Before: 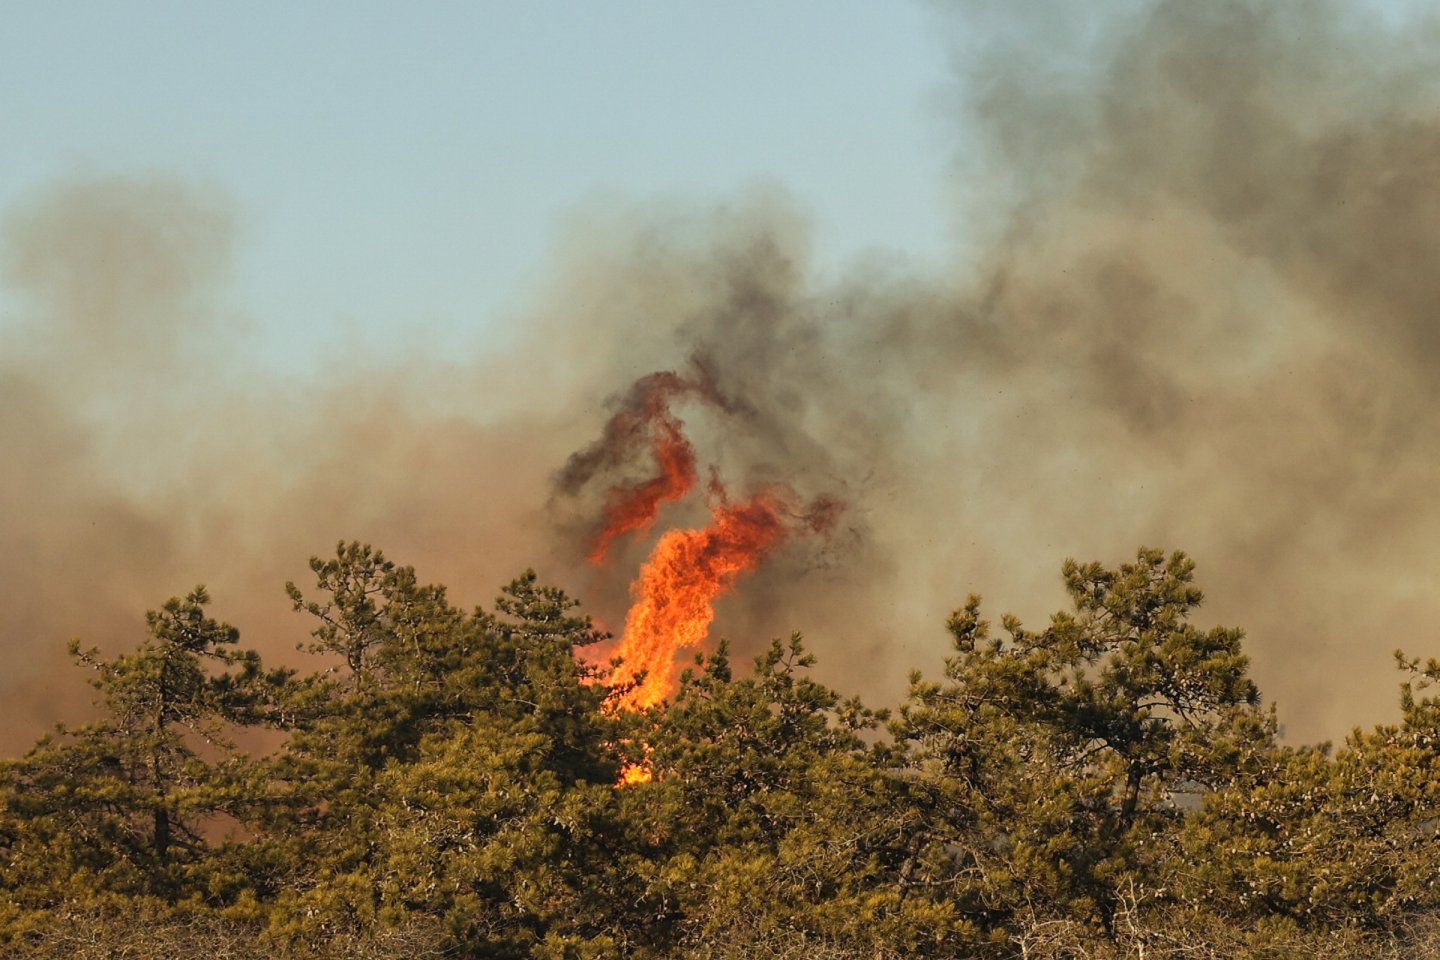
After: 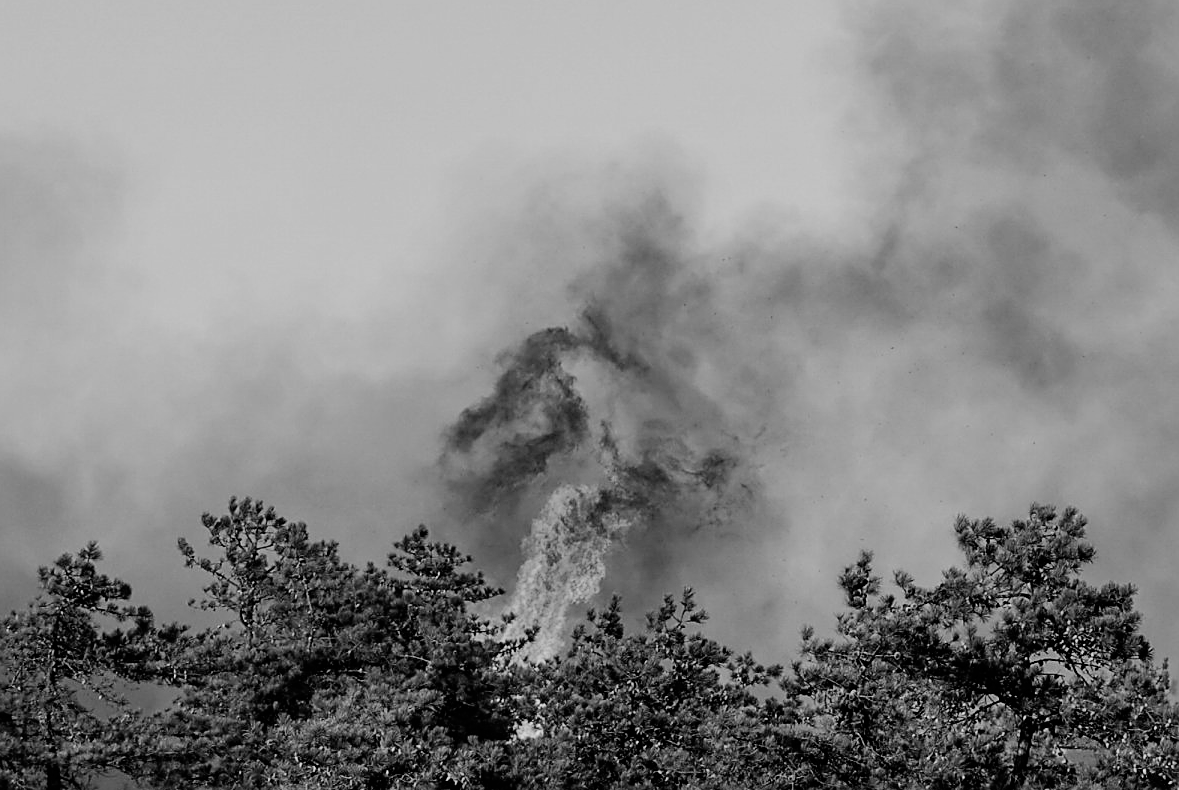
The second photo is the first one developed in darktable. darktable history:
sharpen: on, module defaults
filmic rgb: black relative exposure -5.03 EV, white relative exposure 3.19 EV, hardness 3.44, contrast 1.186, highlights saturation mix -49.22%, add noise in highlights 0, preserve chrominance no, color science v3 (2019), use custom middle-gray values true, contrast in highlights soft
crop and rotate: left 7.554%, top 4.59%, right 10.551%, bottom 13.033%
